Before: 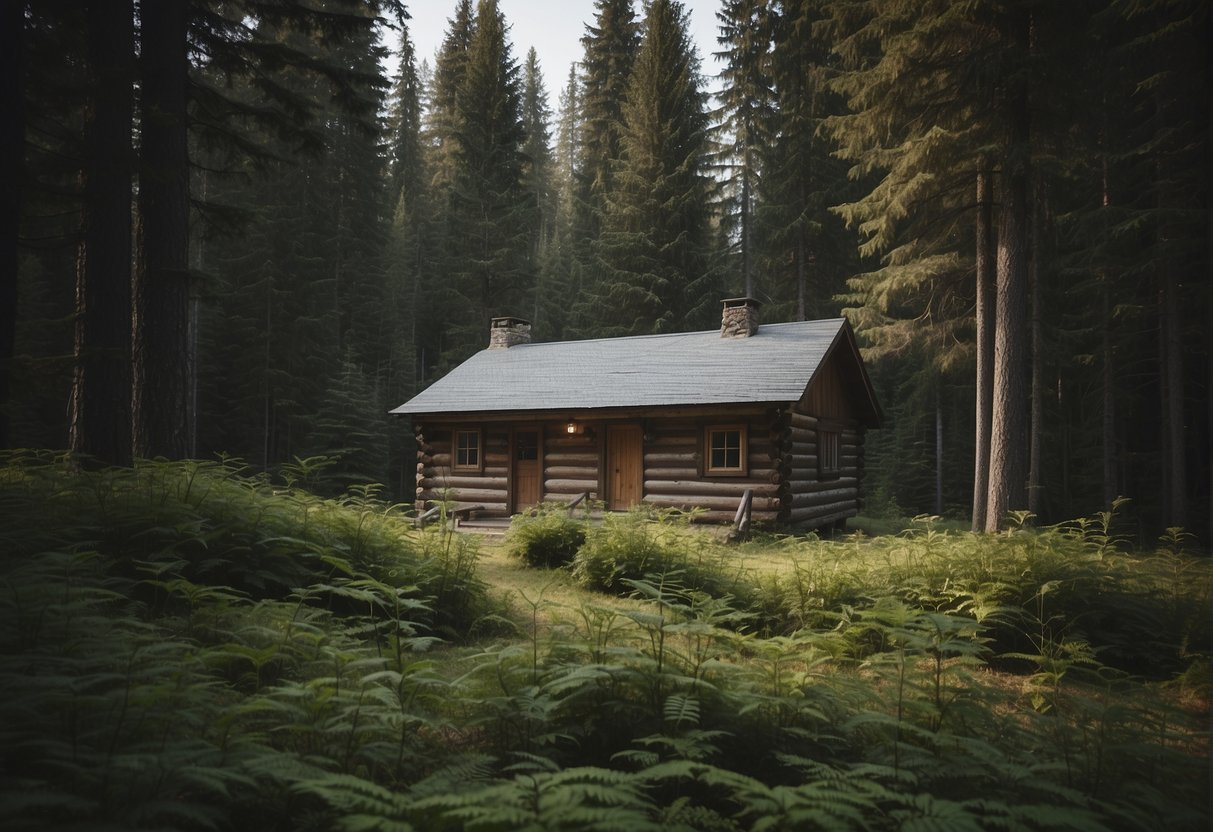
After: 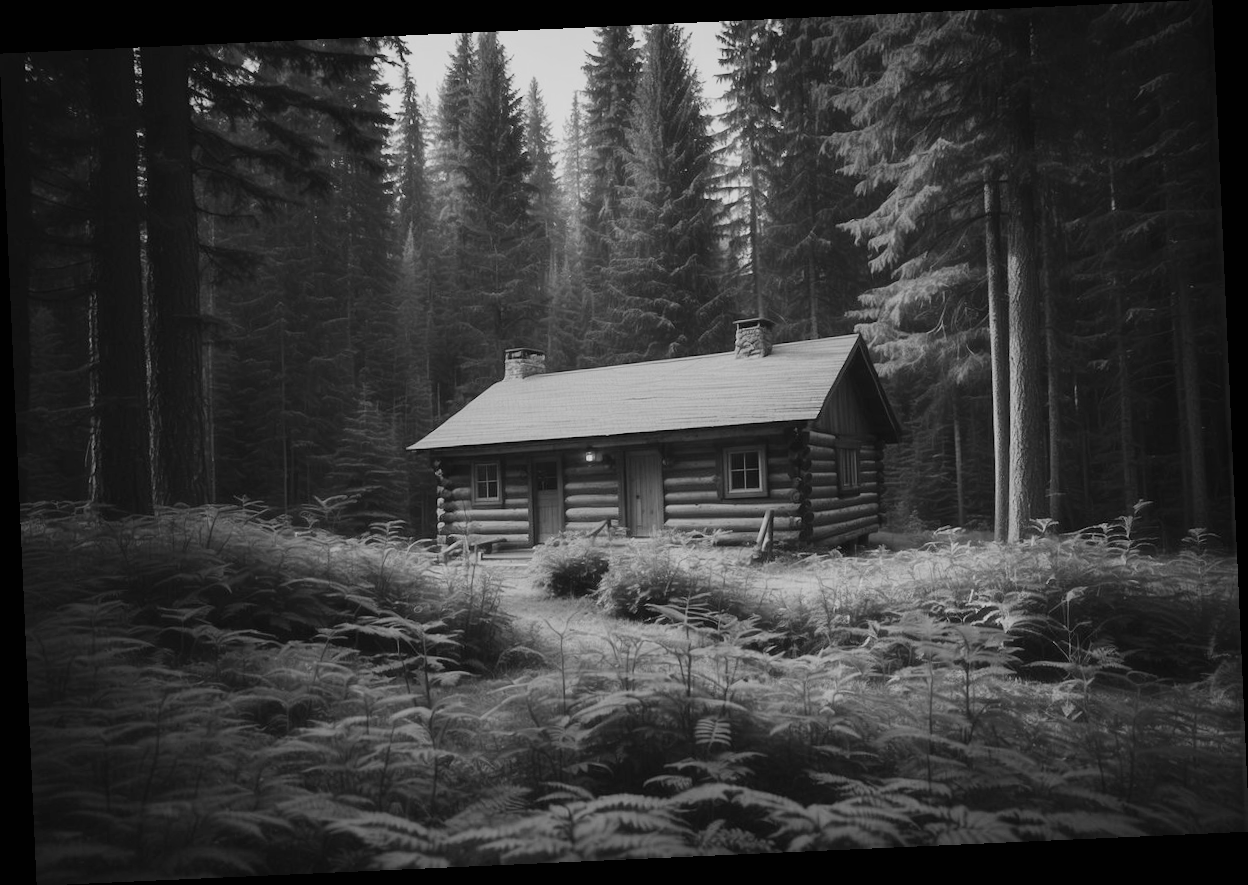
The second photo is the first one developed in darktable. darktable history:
rotate and perspective: rotation -2.56°, automatic cropping off
filmic rgb: black relative exposure -7.65 EV, white relative exposure 4.56 EV, hardness 3.61
monochrome: a -74.22, b 78.2
velvia: on, module defaults
exposure: black level correction -0.002, exposure 0.708 EV, compensate exposure bias true, compensate highlight preservation false
